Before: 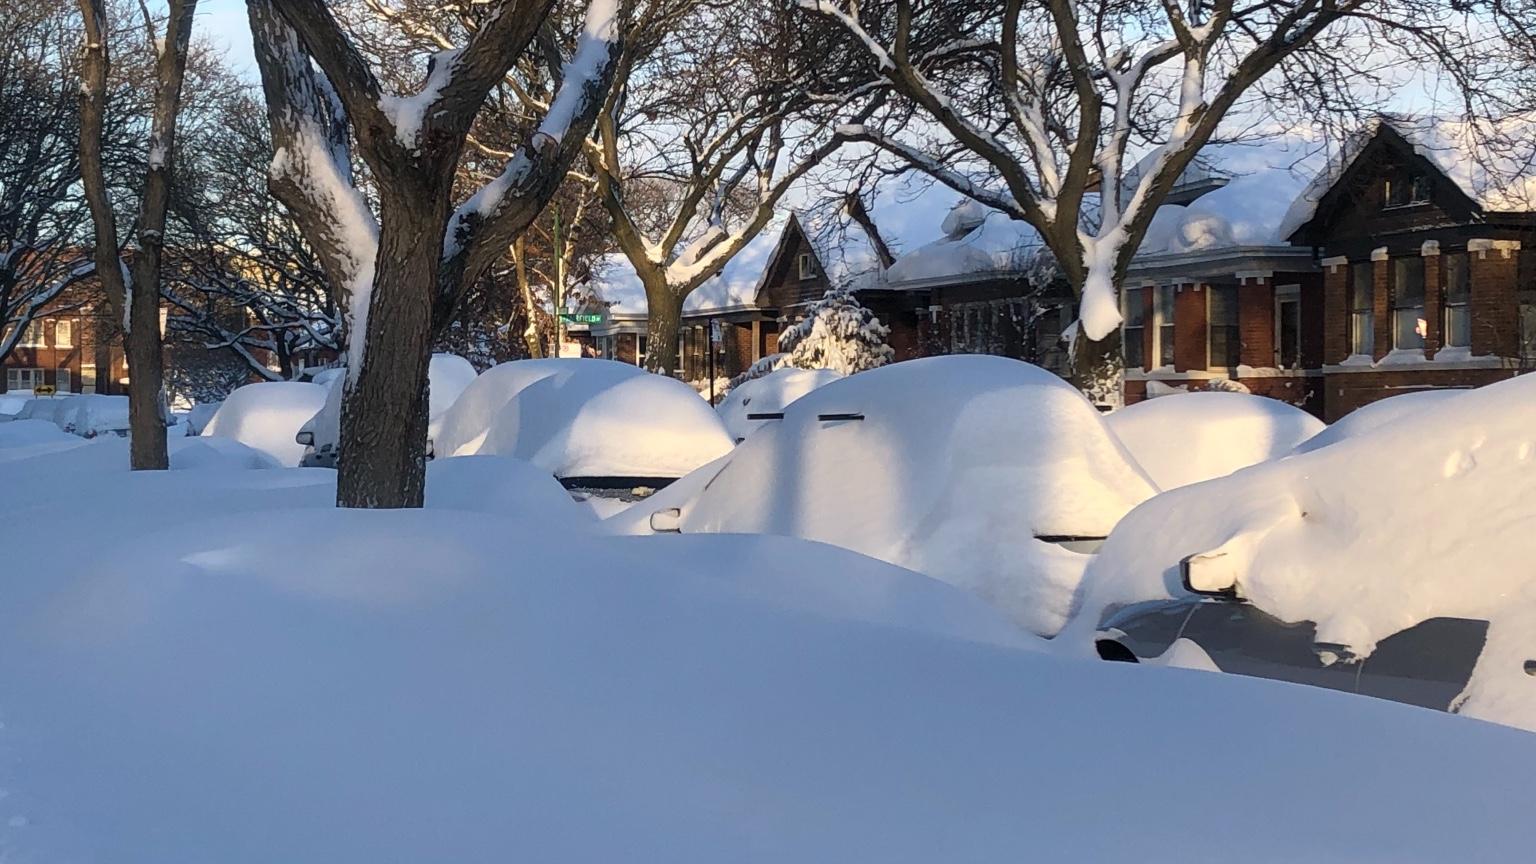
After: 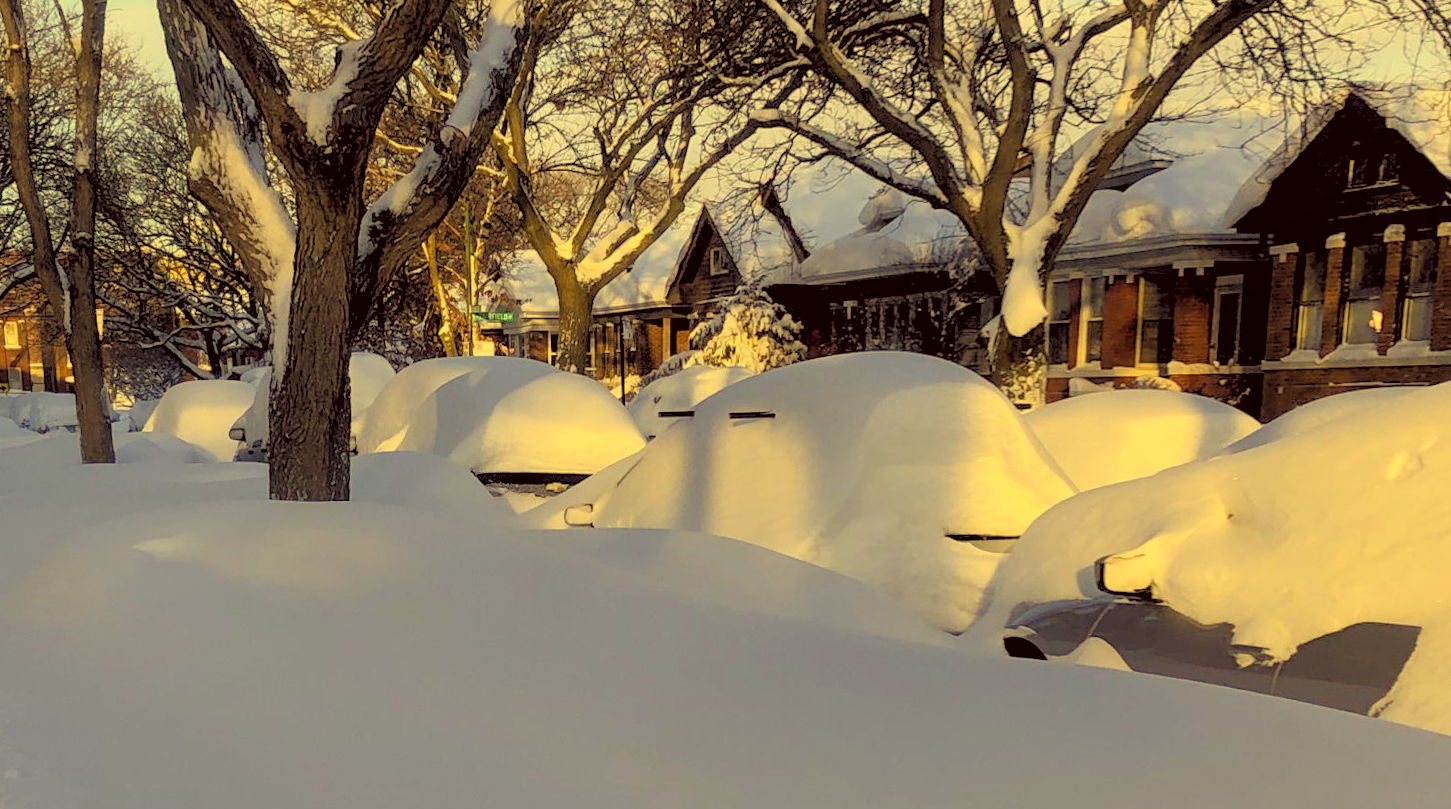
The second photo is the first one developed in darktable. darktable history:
rgb levels: preserve colors sum RGB, levels [[0.038, 0.433, 0.934], [0, 0.5, 1], [0, 0.5, 1]]
local contrast: highlights 100%, shadows 100%, detail 120%, midtone range 0.2
color correction: highlights a* -0.482, highlights b* 40, shadows a* 9.8, shadows b* -0.161
rotate and perspective: rotation 0.062°, lens shift (vertical) 0.115, lens shift (horizontal) -0.133, crop left 0.047, crop right 0.94, crop top 0.061, crop bottom 0.94
white balance: red 1.029, blue 0.92
